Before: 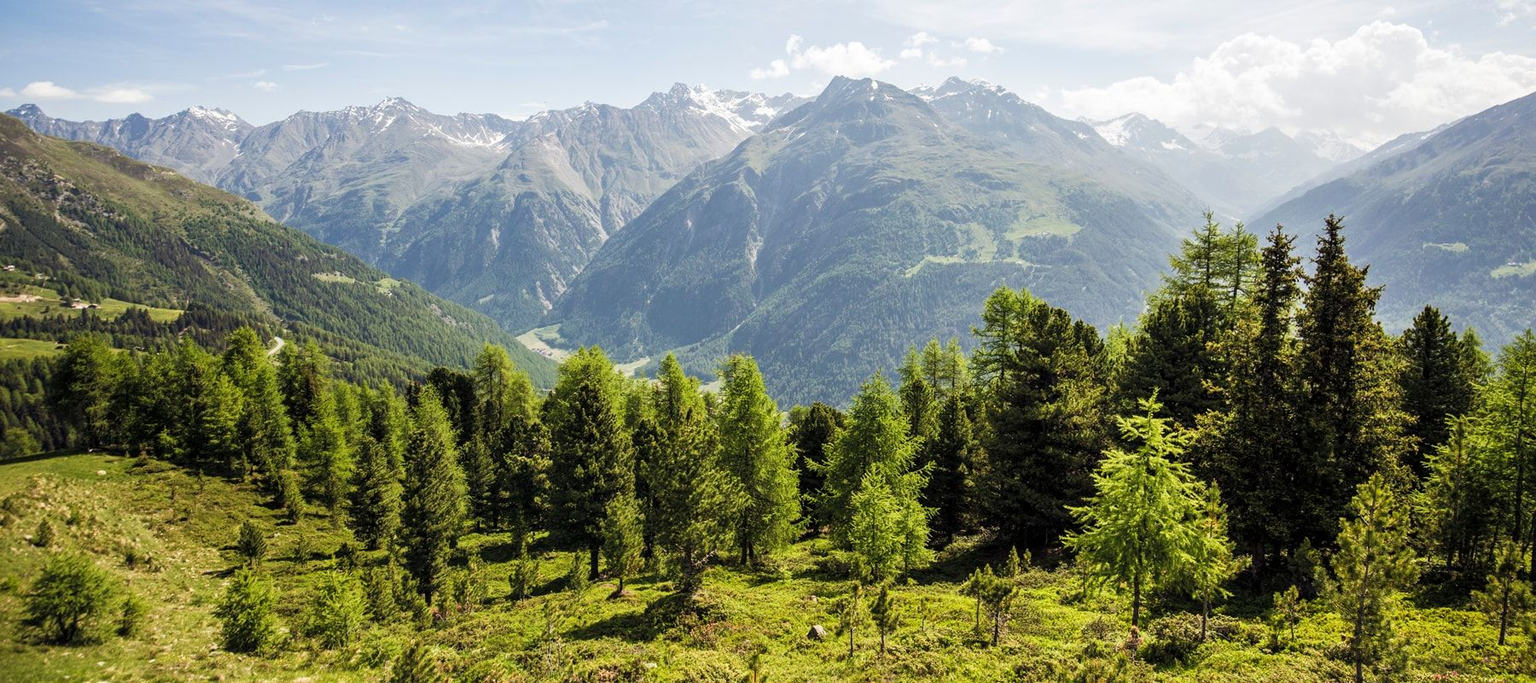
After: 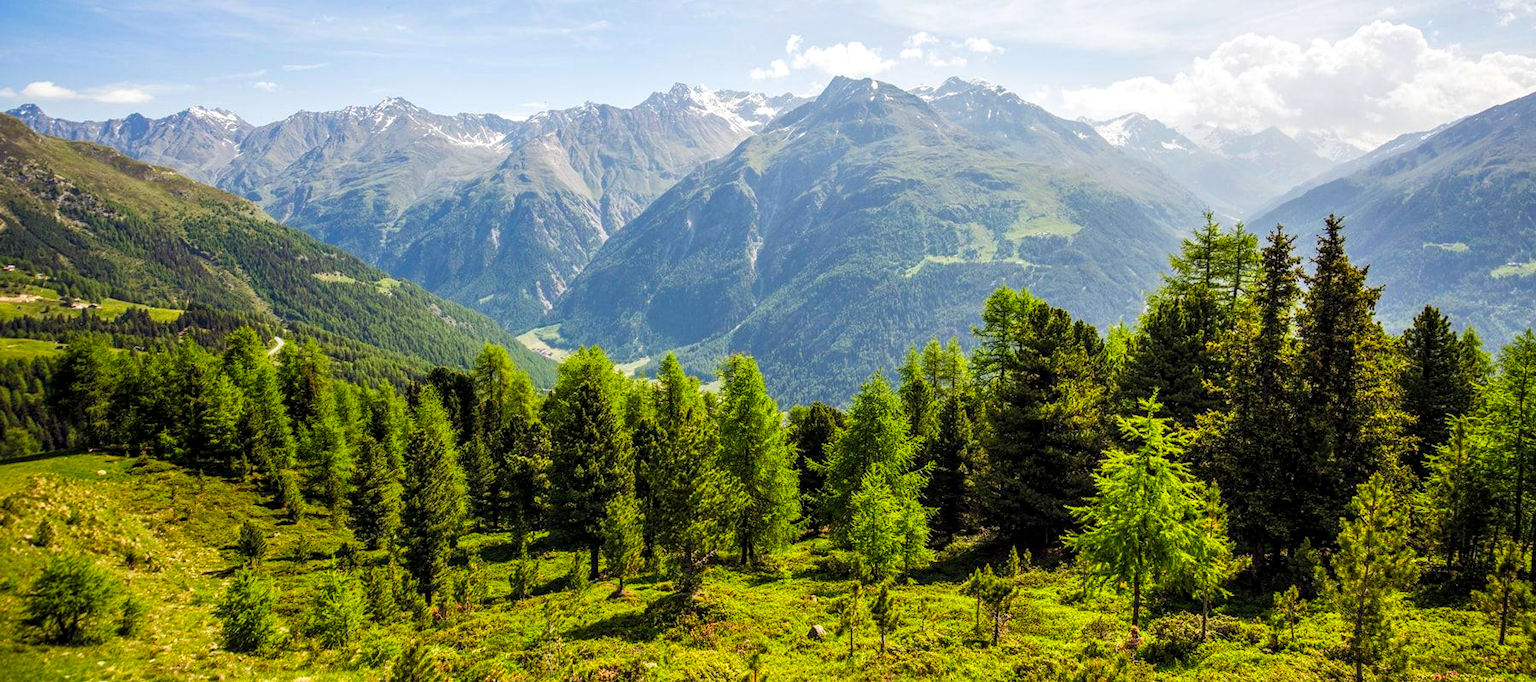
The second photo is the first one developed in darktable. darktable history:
contrast brightness saturation: saturation 0.519
local contrast: on, module defaults
